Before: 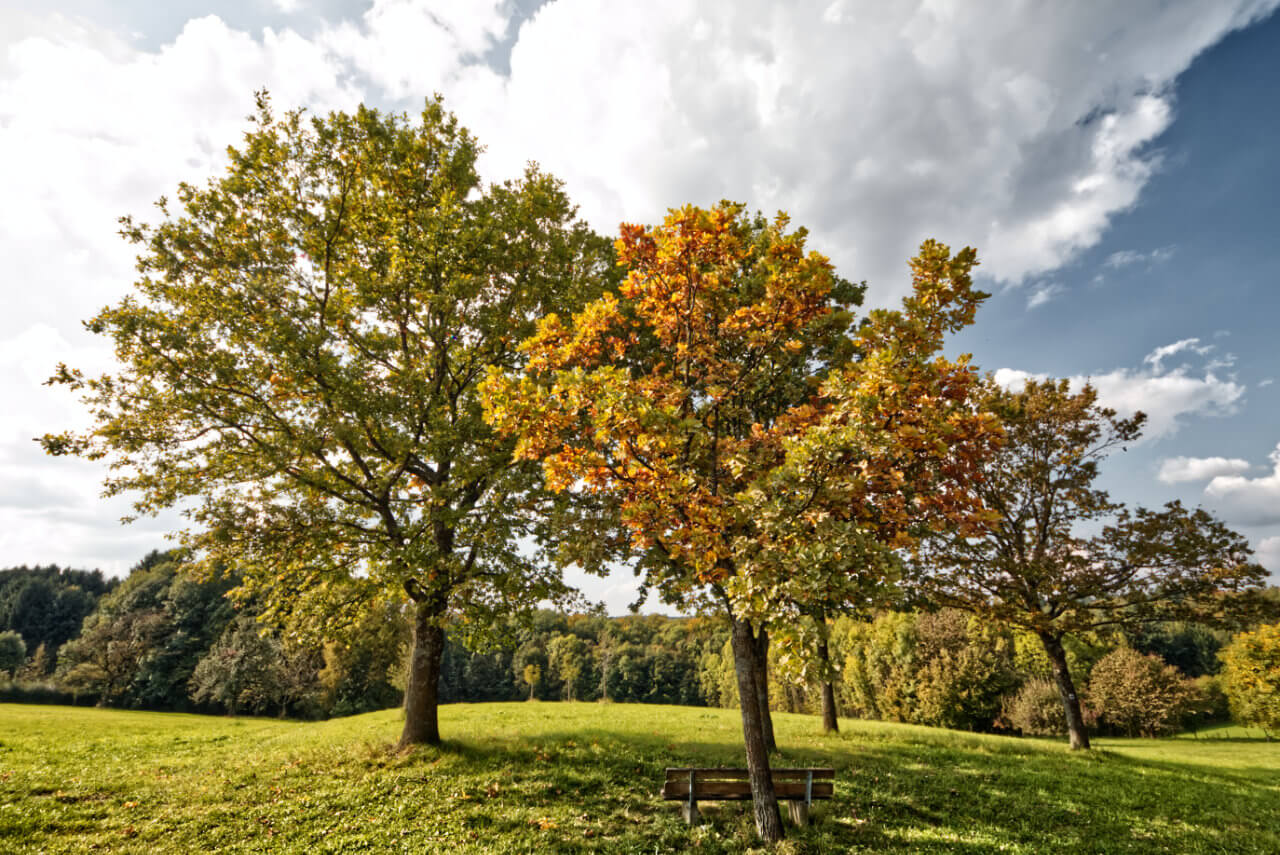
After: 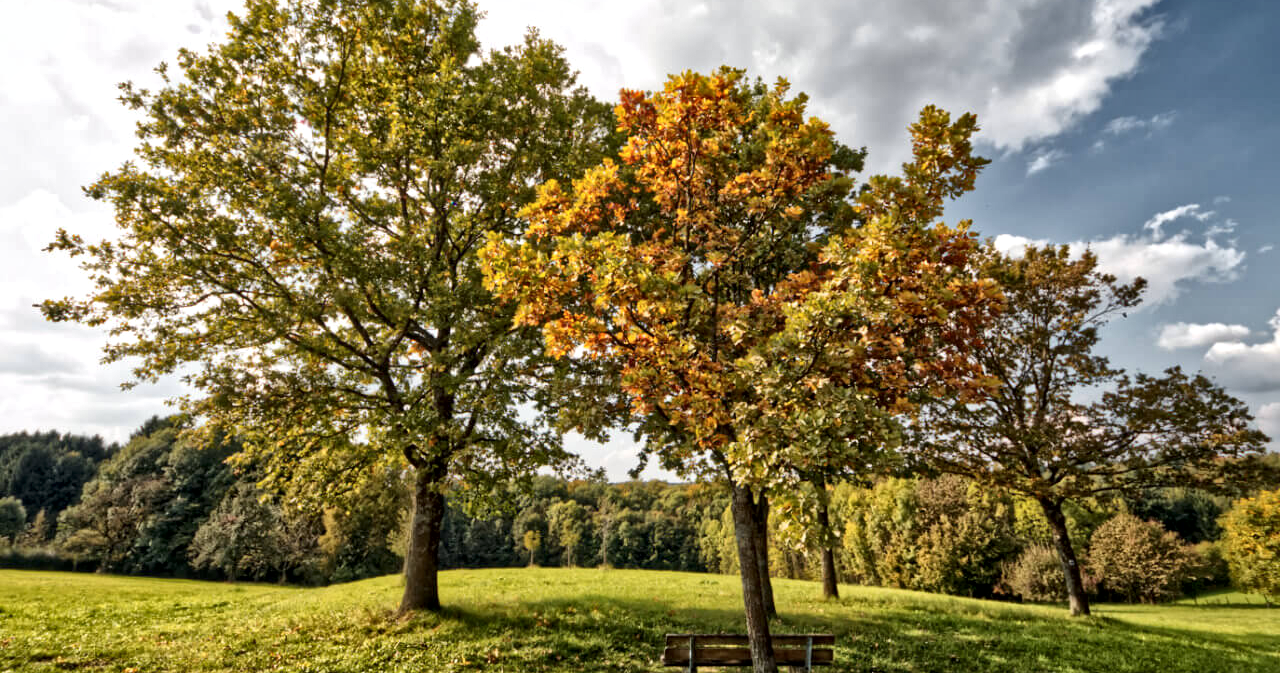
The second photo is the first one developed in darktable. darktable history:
local contrast: mode bilateral grid, contrast 20, coarseness 20, detail 150%, midtone range 0.2
base curve: curves: ch0 [(0, 0) (0.472, 0.455) (1, 1)], preserve colors none
crop and rotate: top 15.774%, bottom 5.506%
